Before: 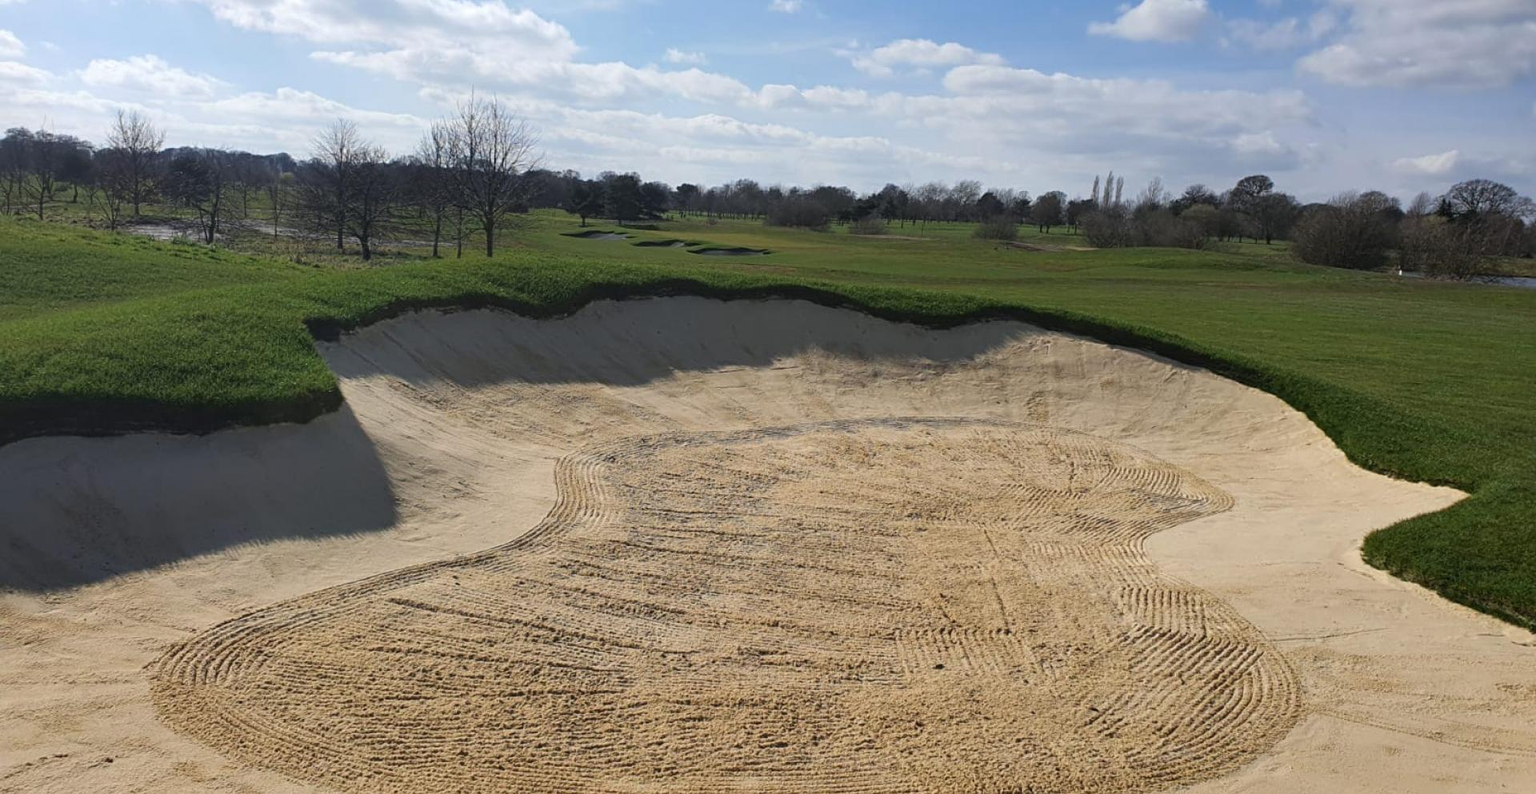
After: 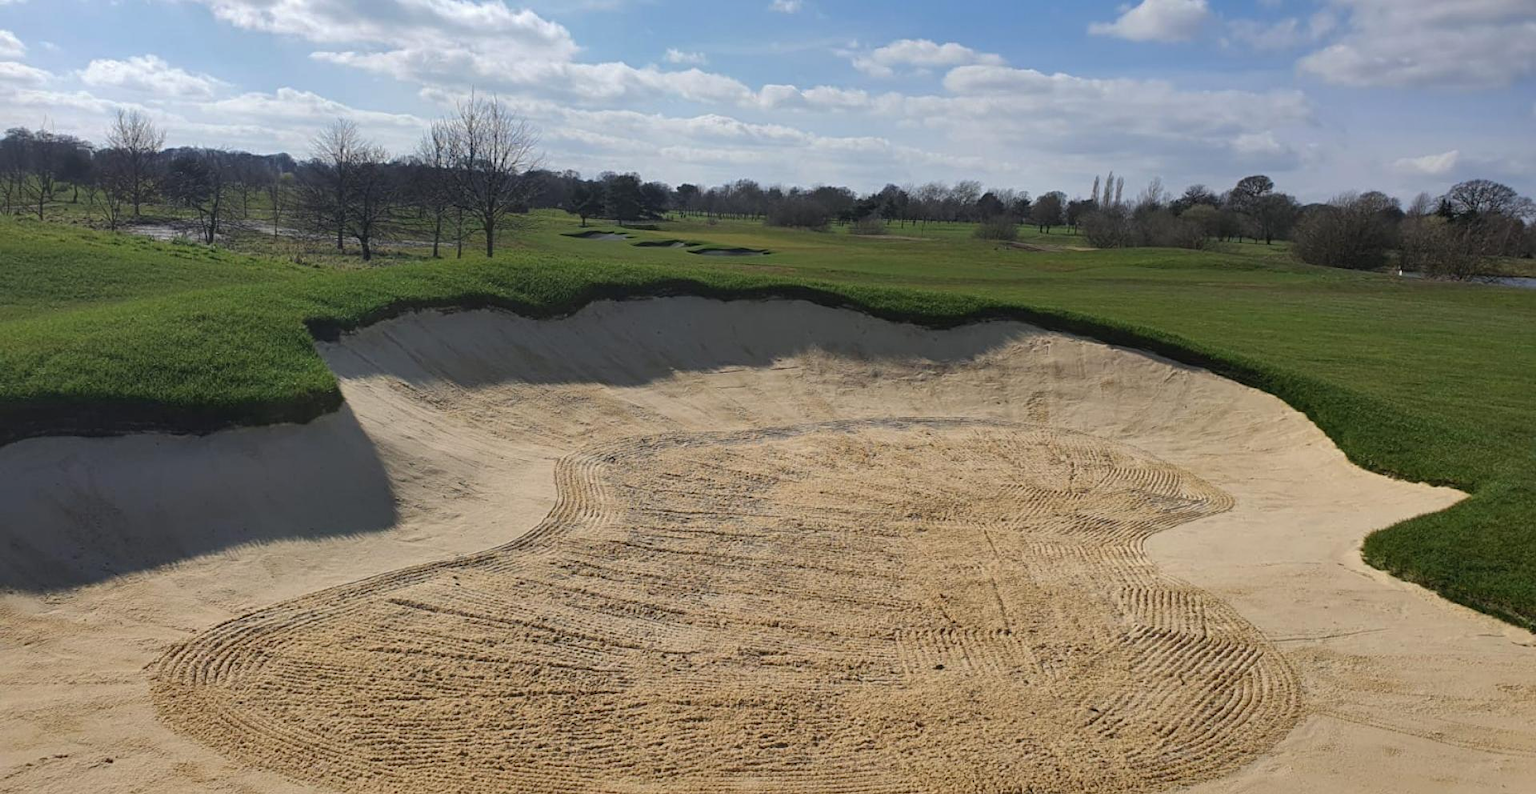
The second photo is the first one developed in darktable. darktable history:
shadows and highlights: shadows 29.98
